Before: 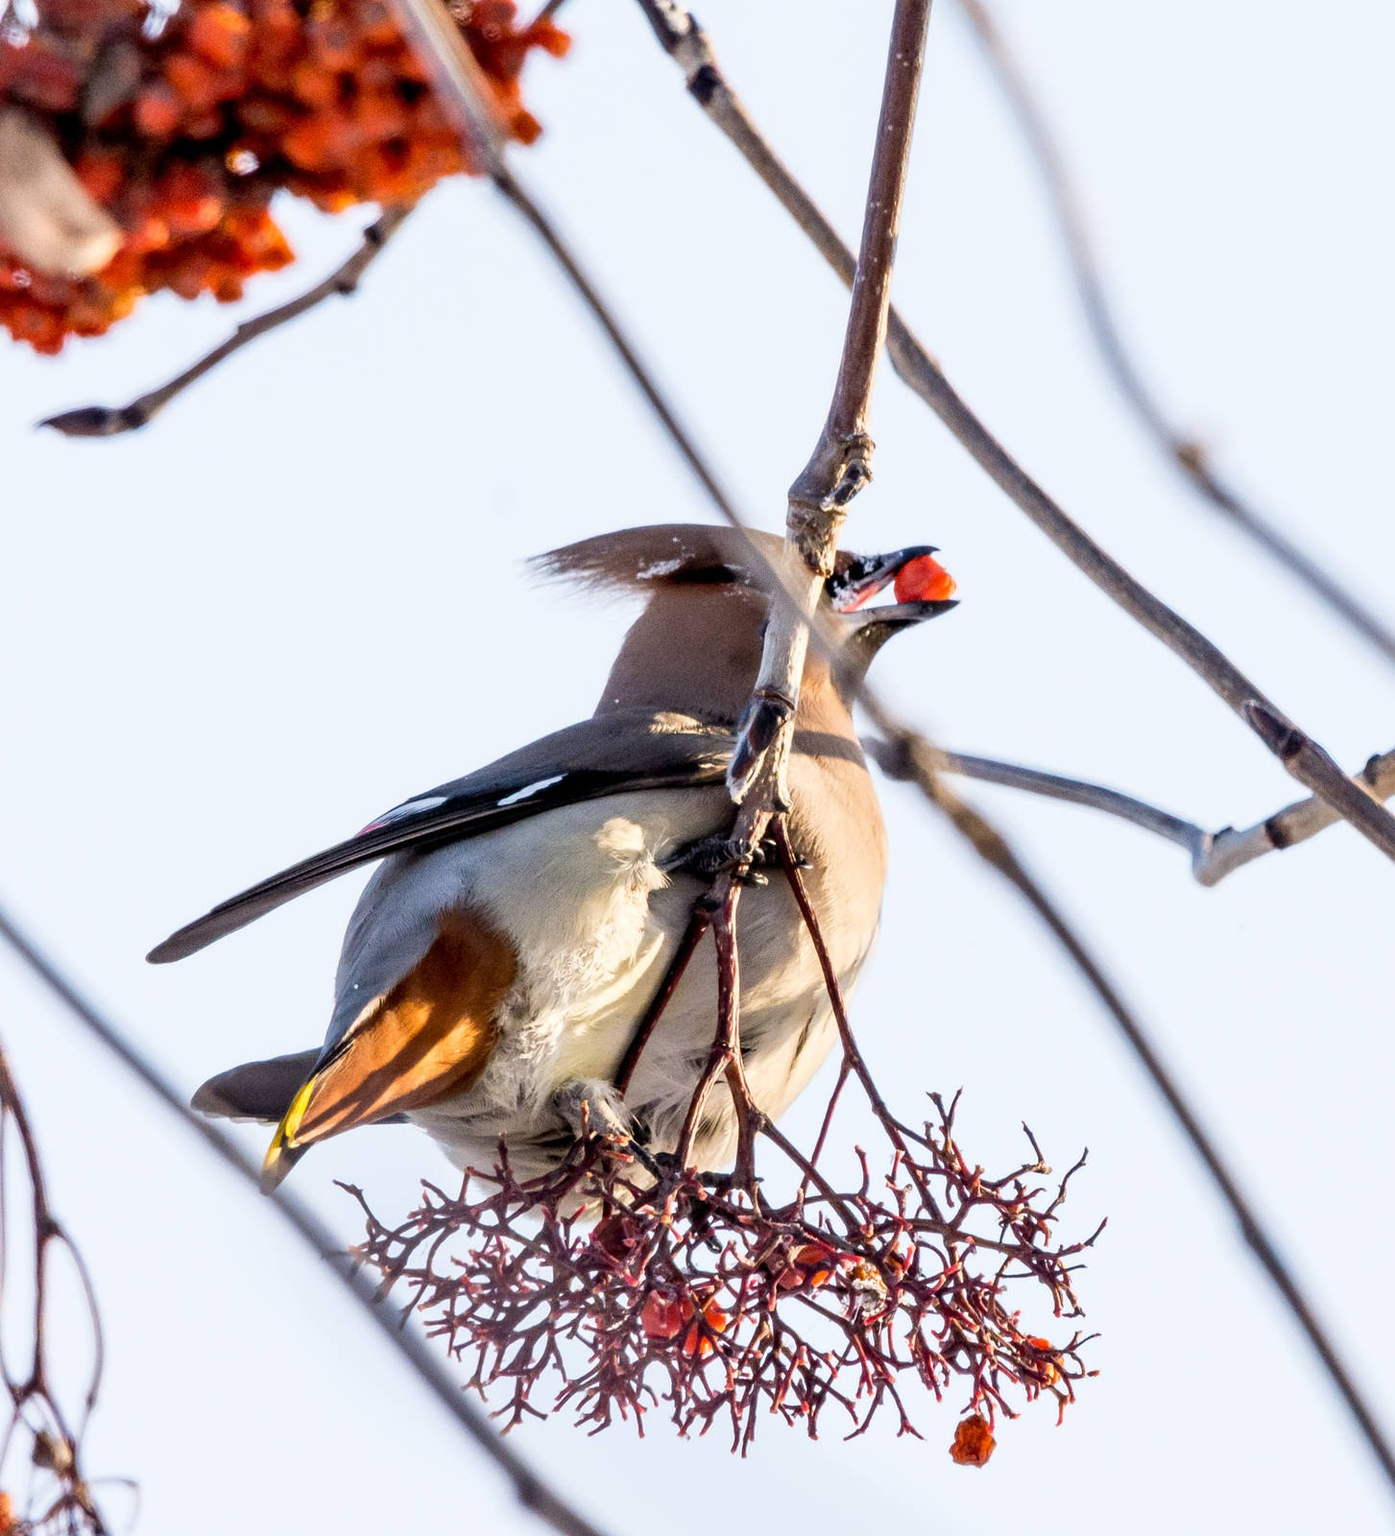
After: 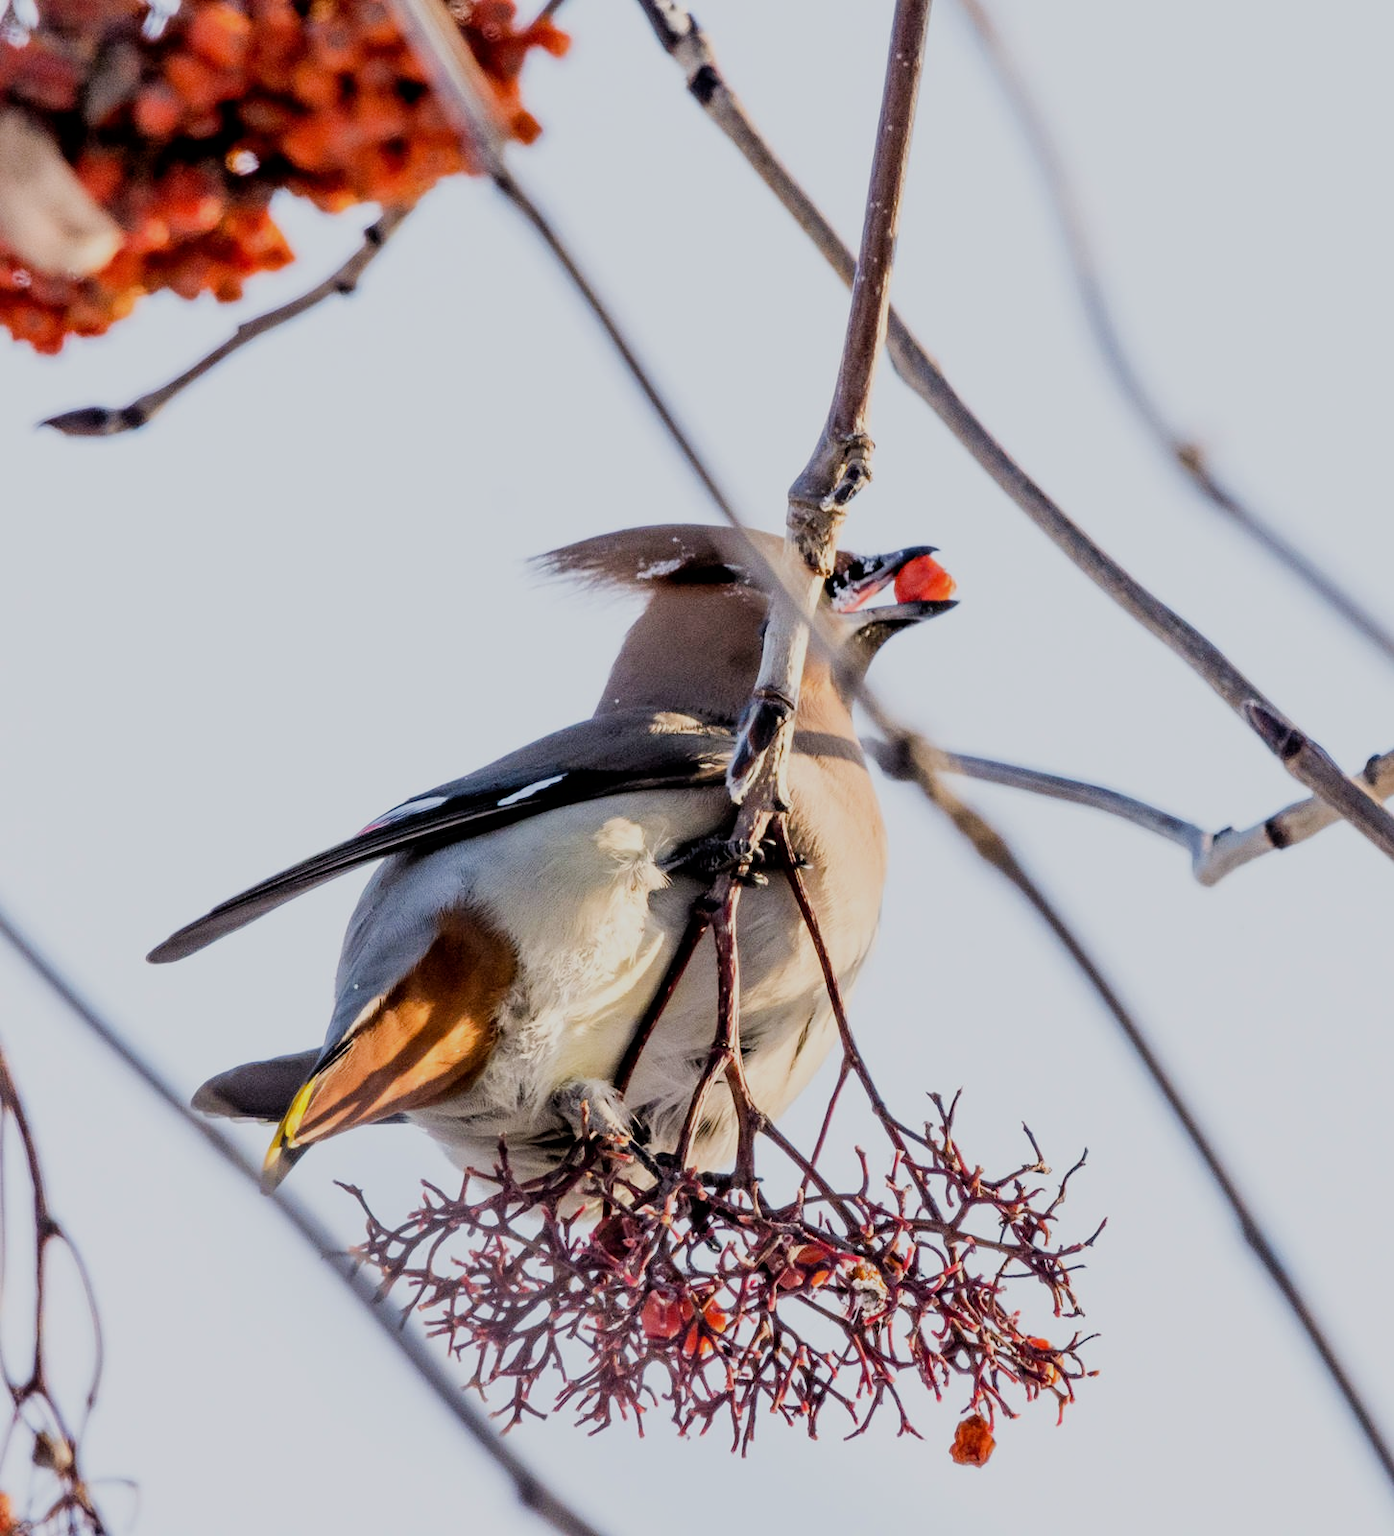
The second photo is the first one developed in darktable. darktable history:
filmic rgb: black relative exposure -7.65 EV, white relative exposure 4.56 EV, threshold 5.97 EV, hardness 3.61, enable highlight reconstruction true
